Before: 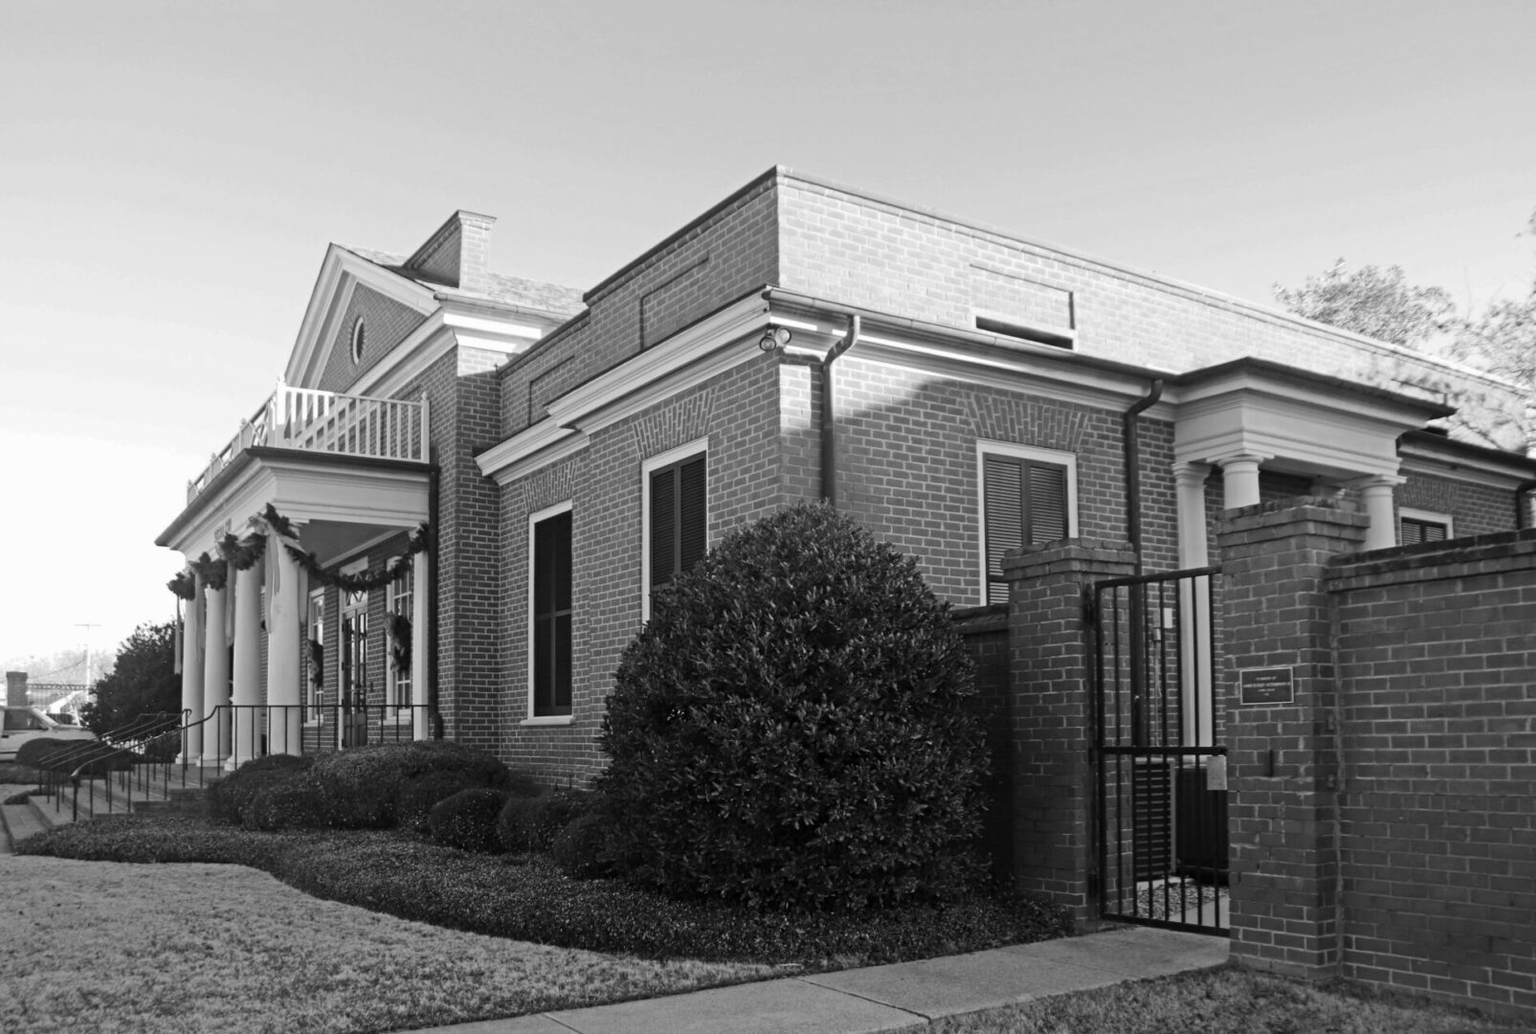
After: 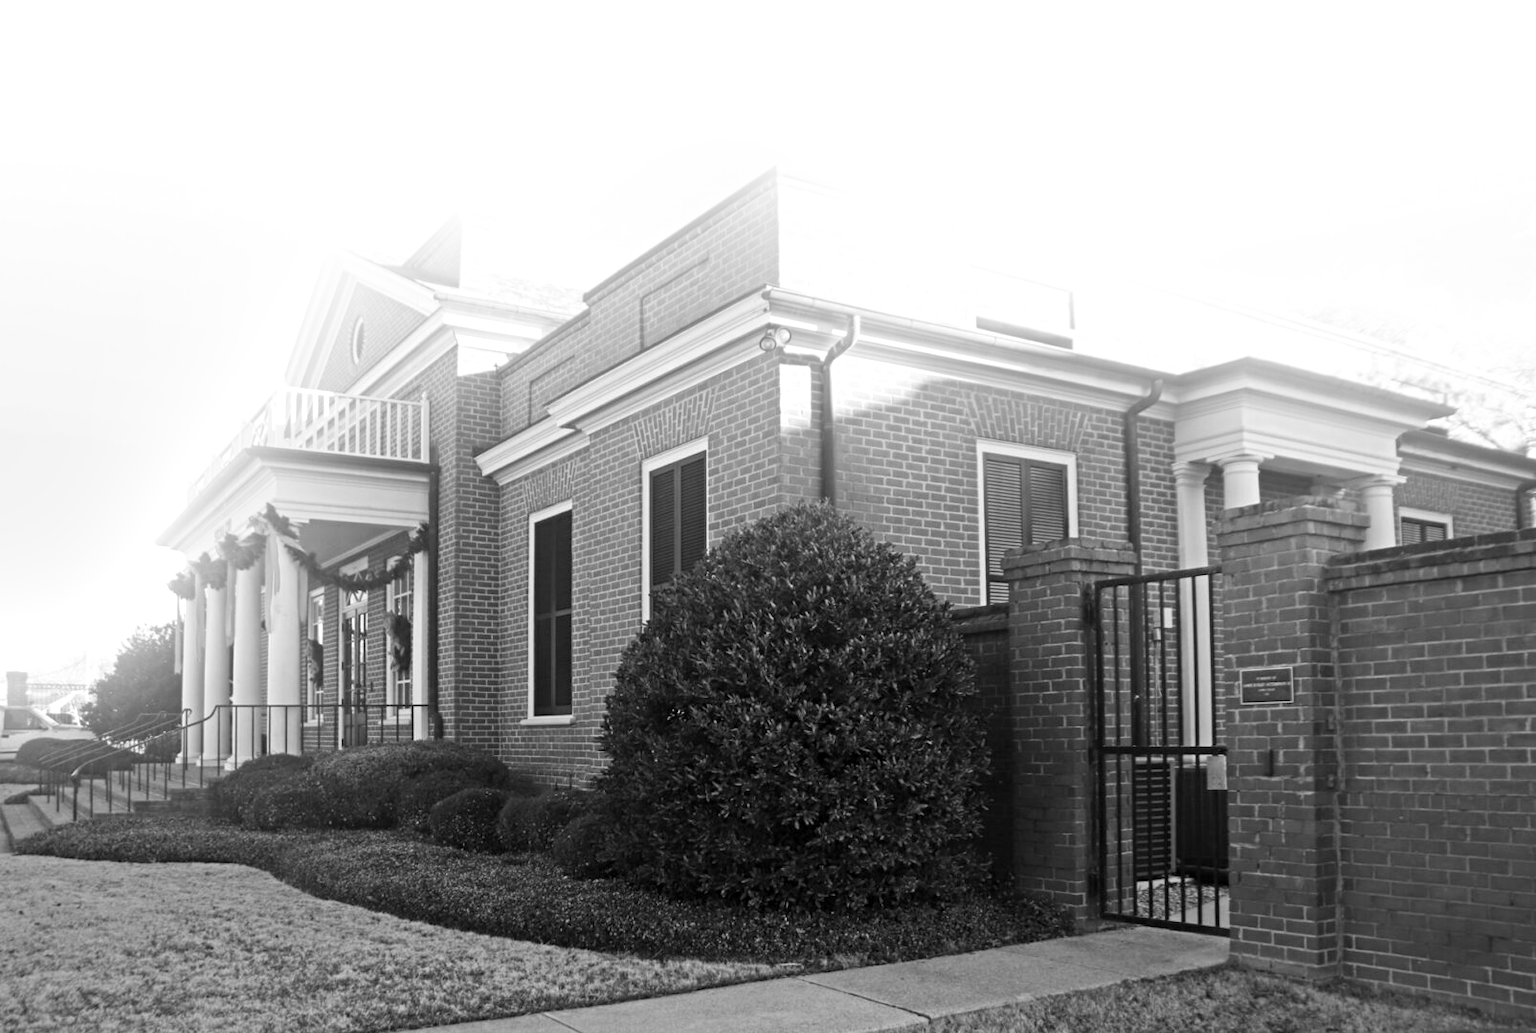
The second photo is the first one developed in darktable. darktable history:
exposure: black level correction 0.001, exposure 0.5 EV, compensate exposure bias true, compensate highlight preservation false
bloom: on, module defaults
